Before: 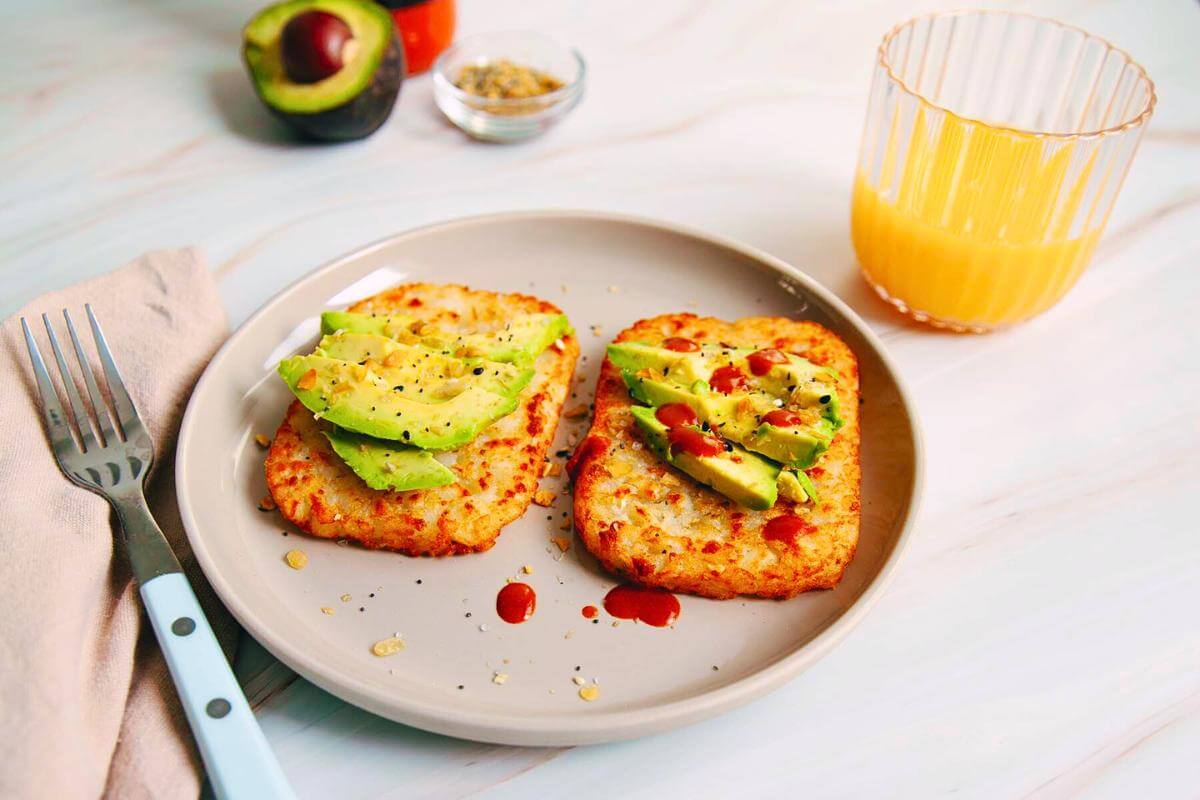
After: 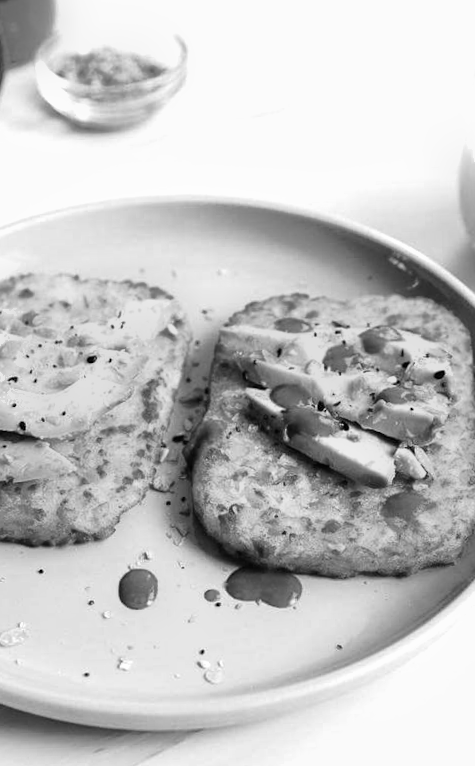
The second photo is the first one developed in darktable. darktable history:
rotate and perspective: rotation -2.12°, lens shift (vertical) 0.009, lens shift (horizontal) -0.008, automatic cropping original format, crop left 0.036, crop right 0.964, crop top 0.05, crop bottom 0.959
tone curve: curves: ch0 [(0, 0) (0.004, 0.001) (0.133, 0.112) (0.325, 0.362) (0.832, 0.893) (1, 1)], color space Lab, linked channels, preserve colors none
crop: left 31.229%, right 27.105%
exposure: exposure -0.21 EV, compensate highlight preservation false
color correction: highlights a* -7.23, highlights b* -0.161, shadows a* 20.08, shadows b* 11.73
monochrome: a 16.06, b 15.48, size 1
shadows and highlights: on, module defaults
tone equalizer: -8 EV -0.75 EV, -7 EV -0.7 EV, -6 EV -0.6 EV, -5 EV -0.4 EV, -3 EV 0.4 EV, -2 EV 0.6 EV, -1 EV 0.7 EV, +0 EV 0.75 EV, edges refinement/feathering 500, mask exposure compensation -1.57 EV, preserve details no
